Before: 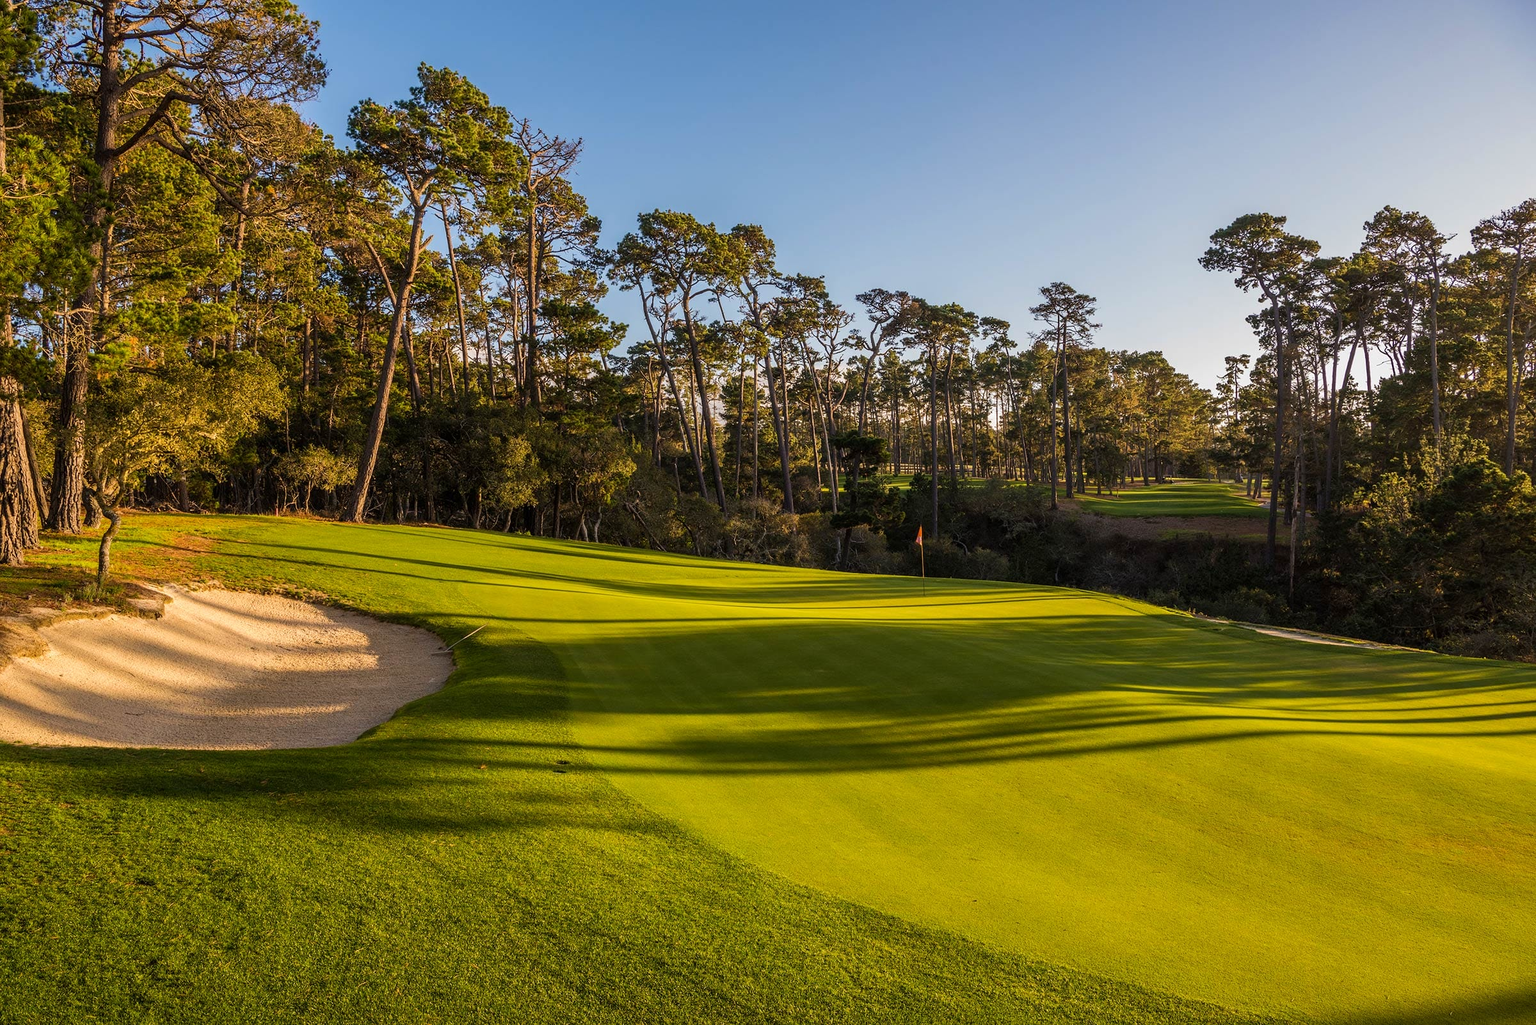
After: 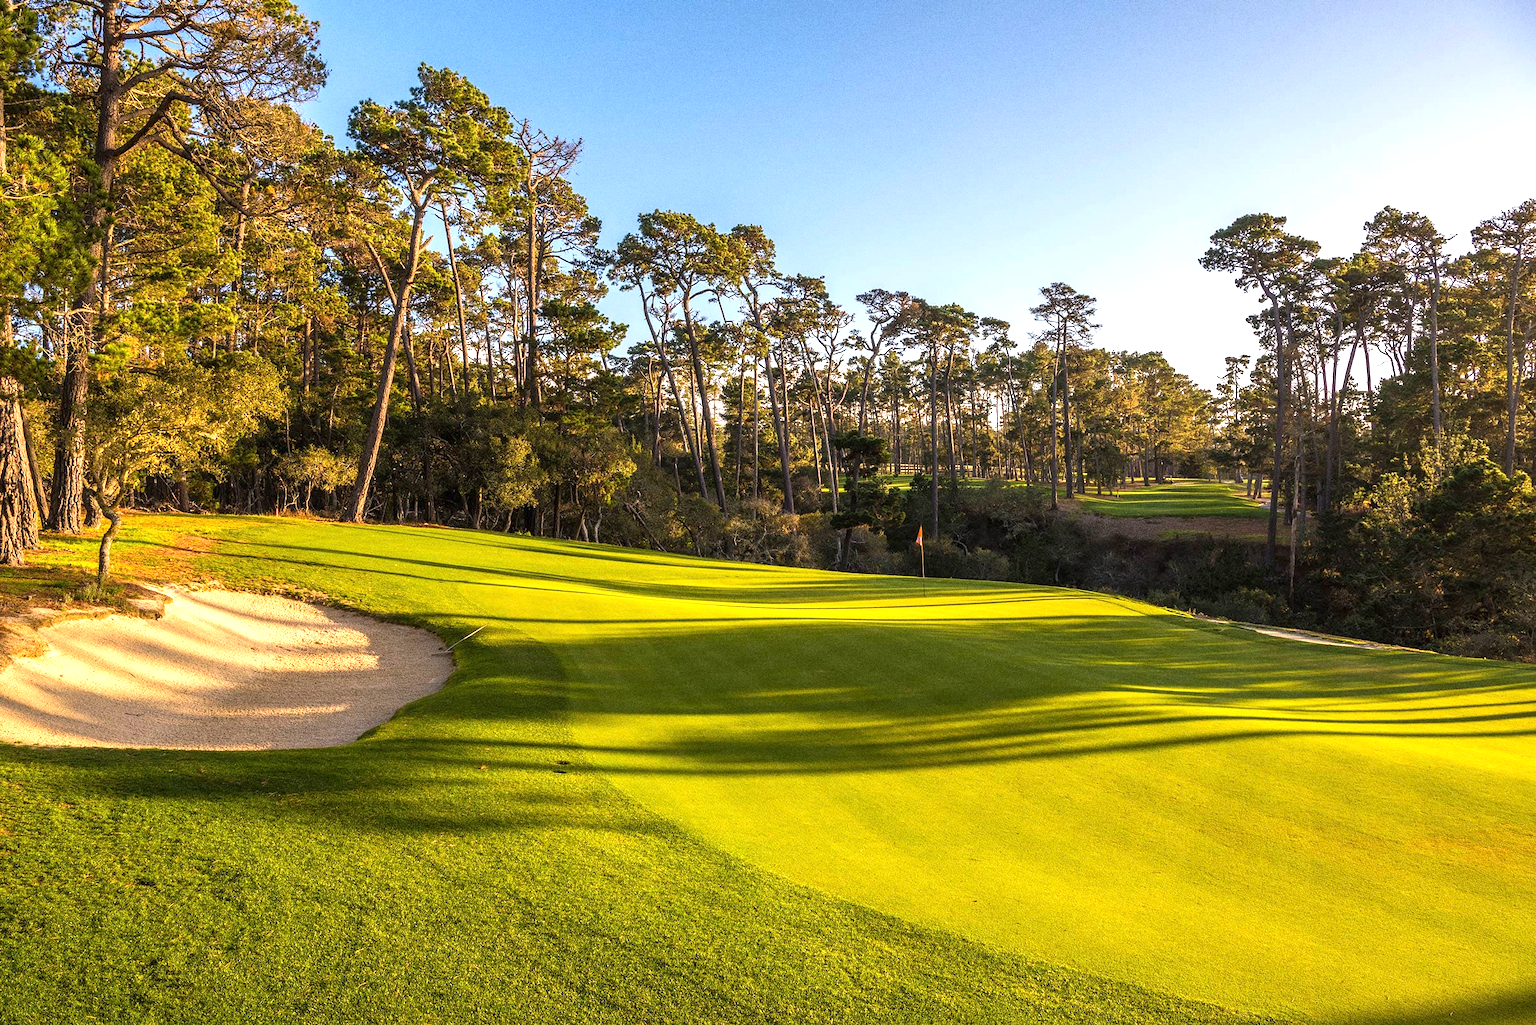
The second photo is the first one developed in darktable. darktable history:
grain: coarseness 0.09 ISO, strength 40%
exposure: black level correction 0, exposure 0.9 EV, compensate highlight preservation false
